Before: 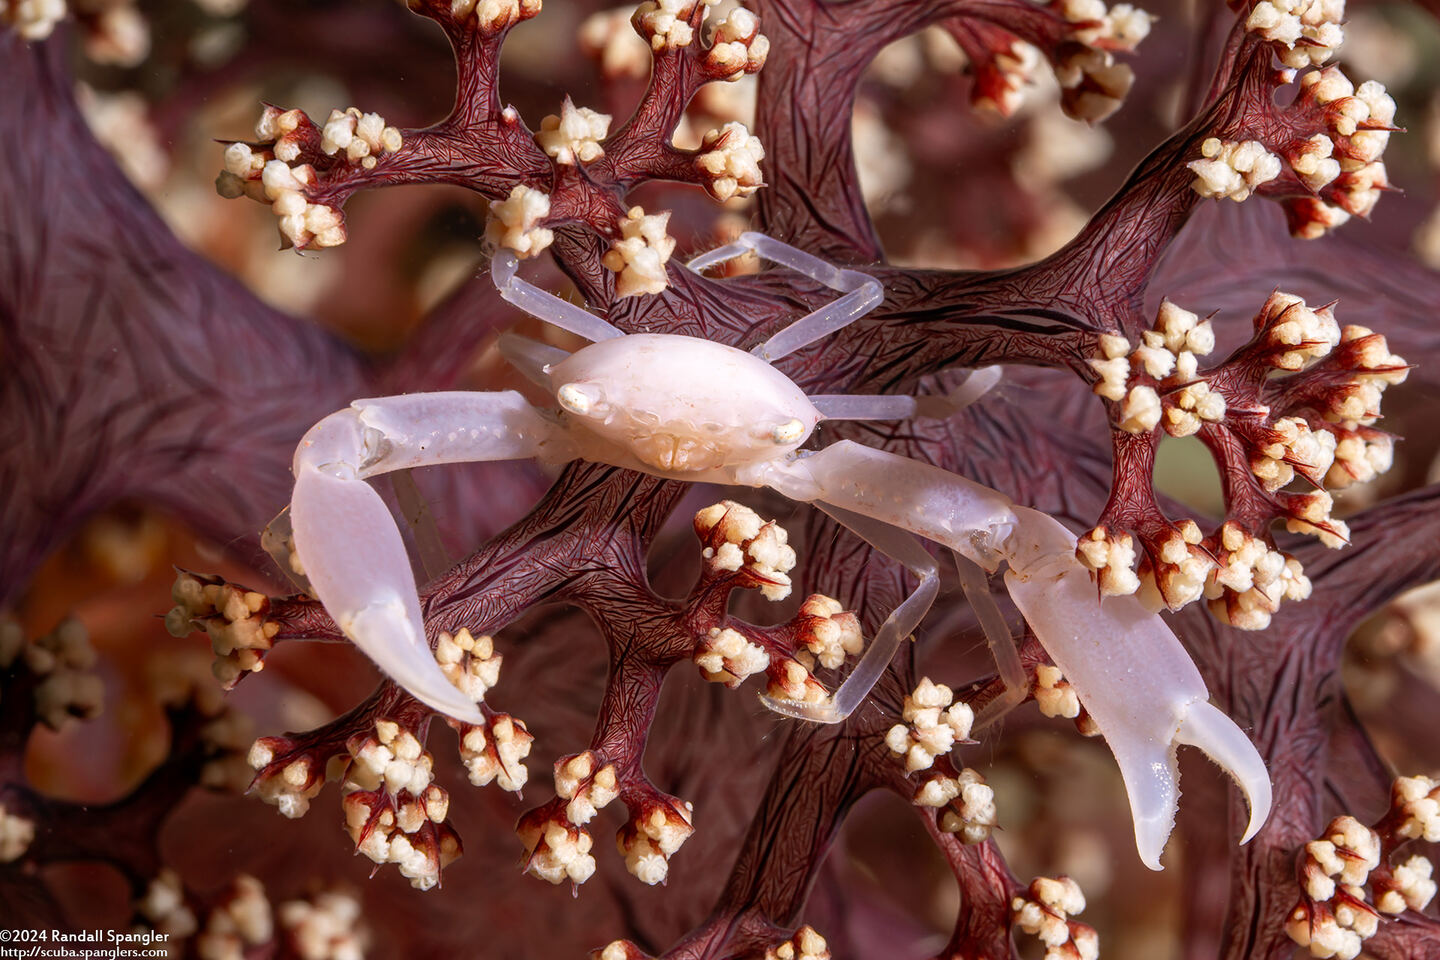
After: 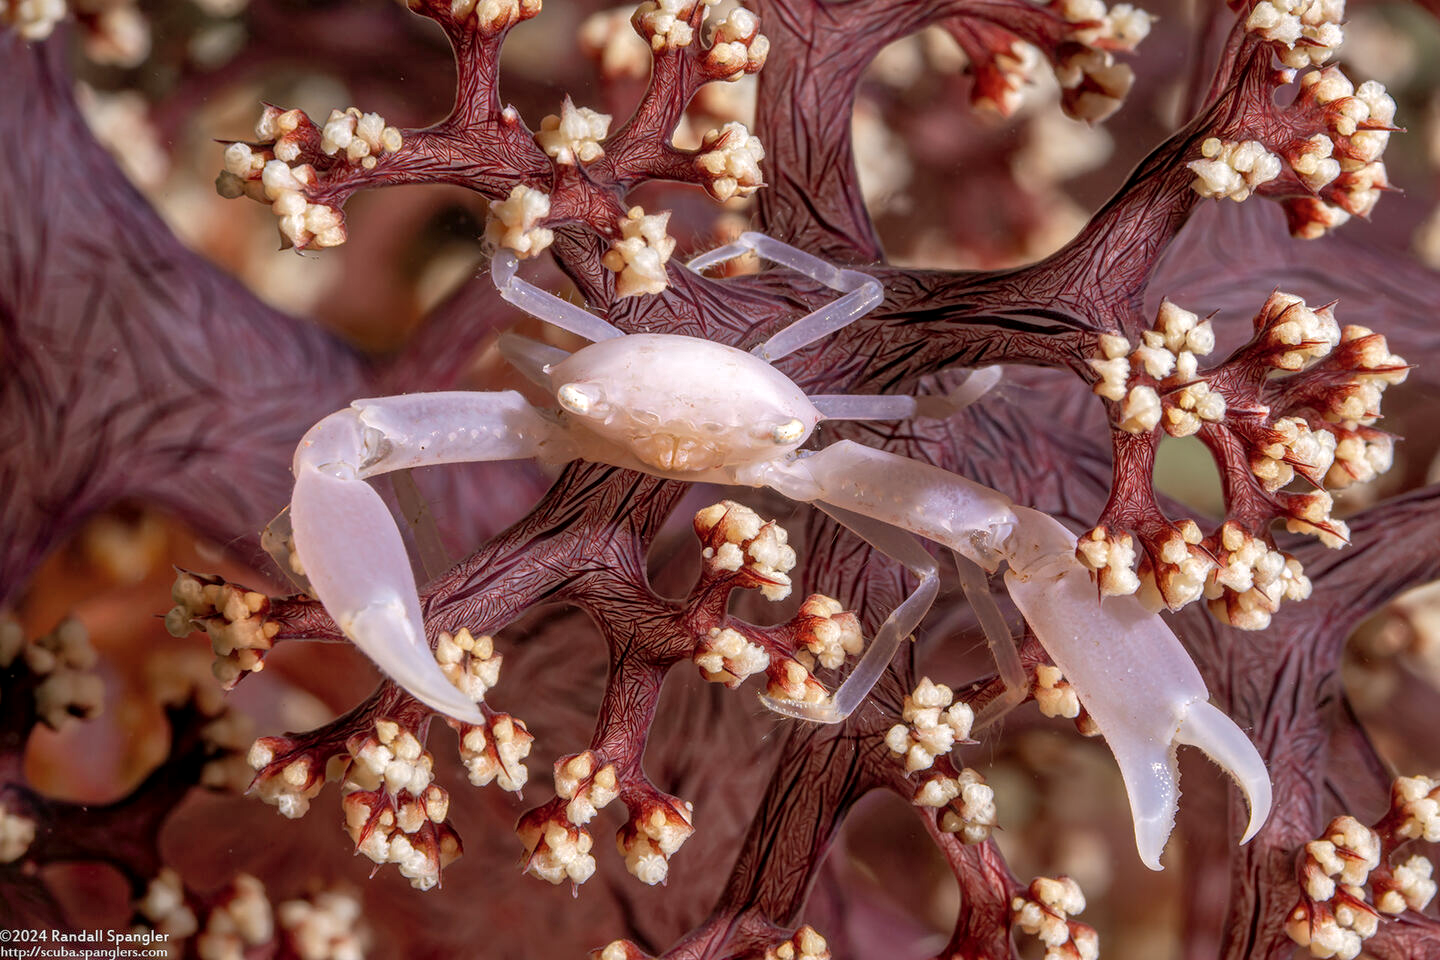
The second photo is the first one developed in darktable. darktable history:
contrast brightness saturation: saturation -0.05
rotate and perspective: crop left 0, crop top 0
local contrast: on, module defaults
shadows and highlights: on, module defaults
